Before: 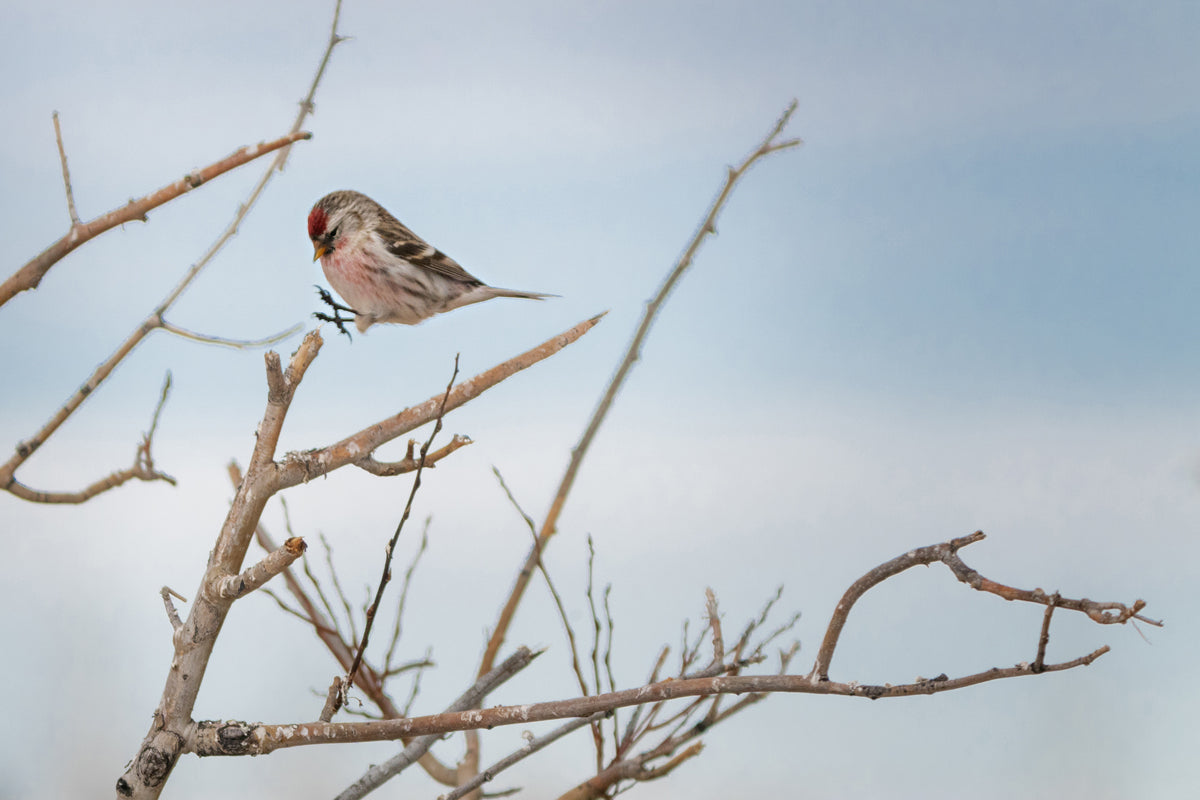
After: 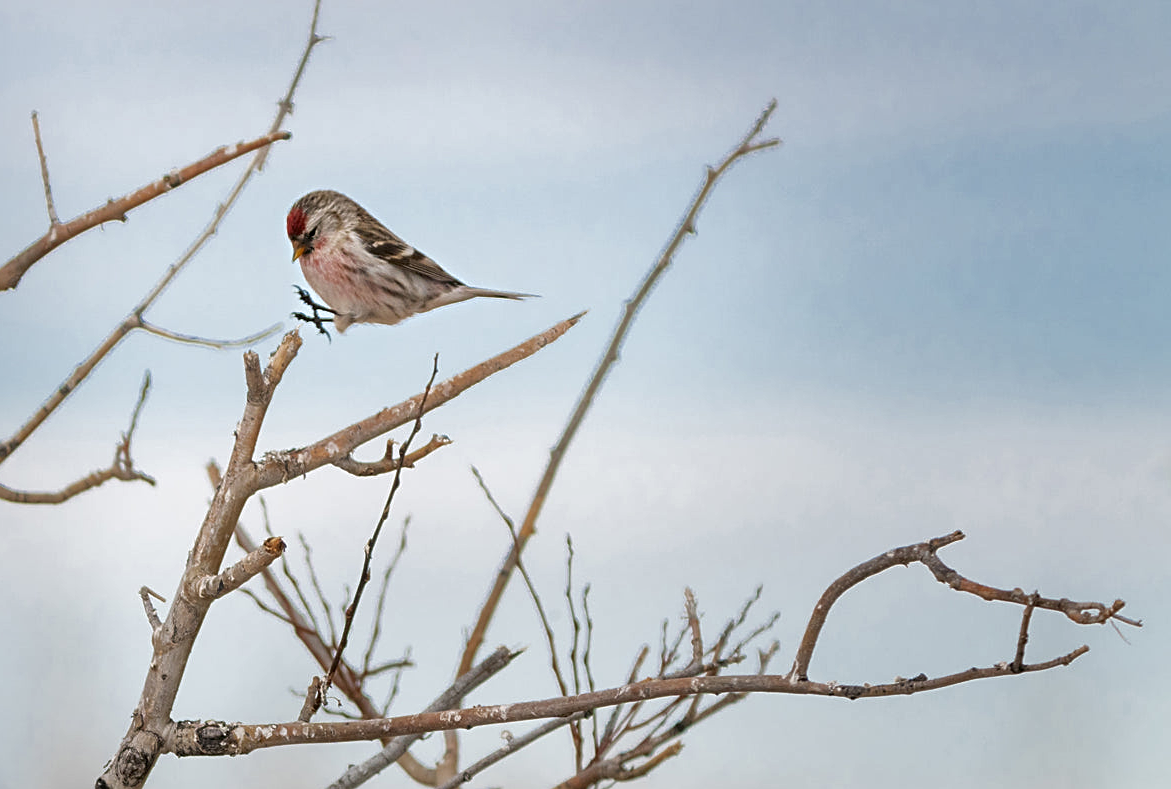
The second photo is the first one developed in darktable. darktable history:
crop and rotate: left 1.774%, right 0.633%, bottom 1.28%
local contrast: mode bilateral grid, contrast 20, coarseness 50, detail 141%, midtone range 0.2
sharpen: on, module defaults
white balance: red 1, blue 1
